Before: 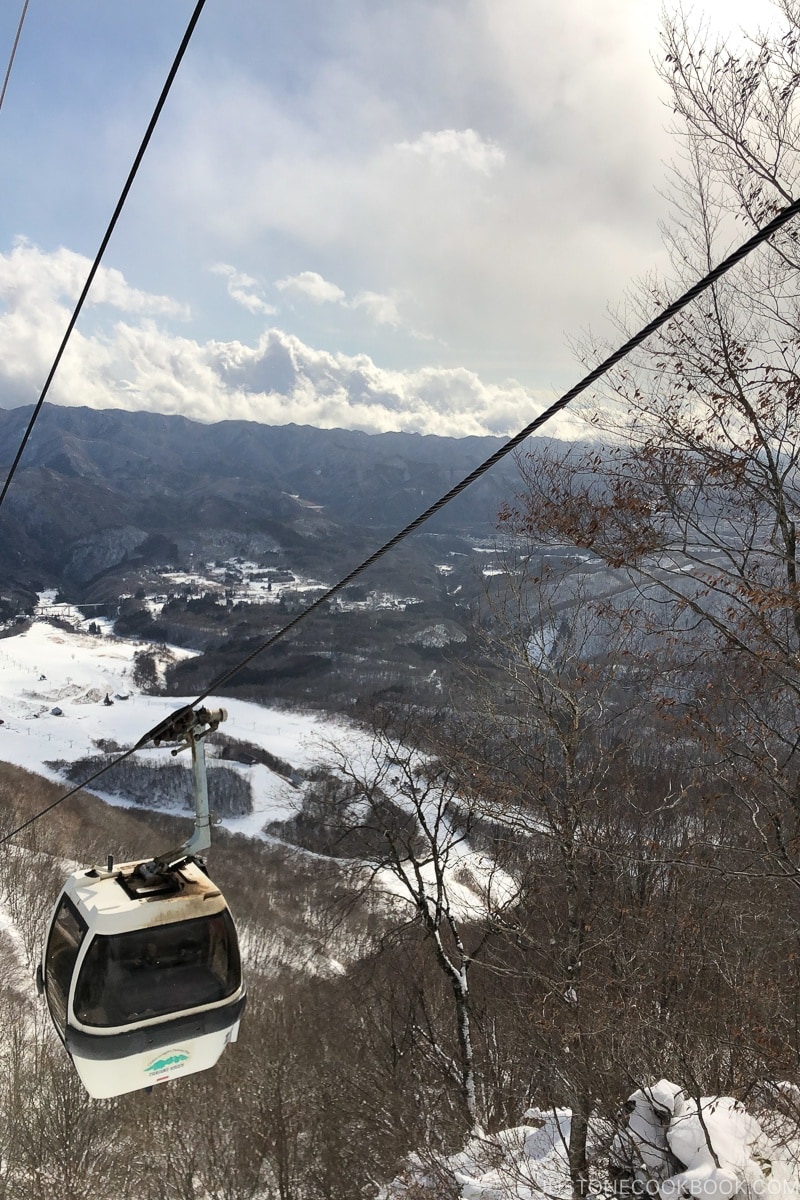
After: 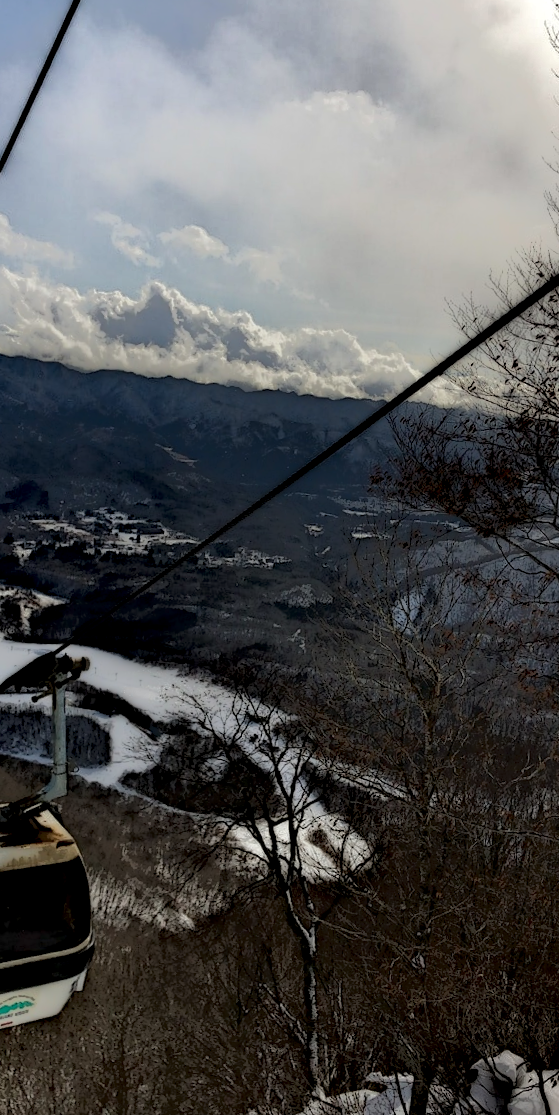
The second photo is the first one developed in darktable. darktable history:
crop and rotate: angle -2.91°, left 14.006%, top 0.038%, right 10.818%, bottom 0.082%
local contrast: highlights 3%, shadows 232%, detail 164%, midtone range 0.006
